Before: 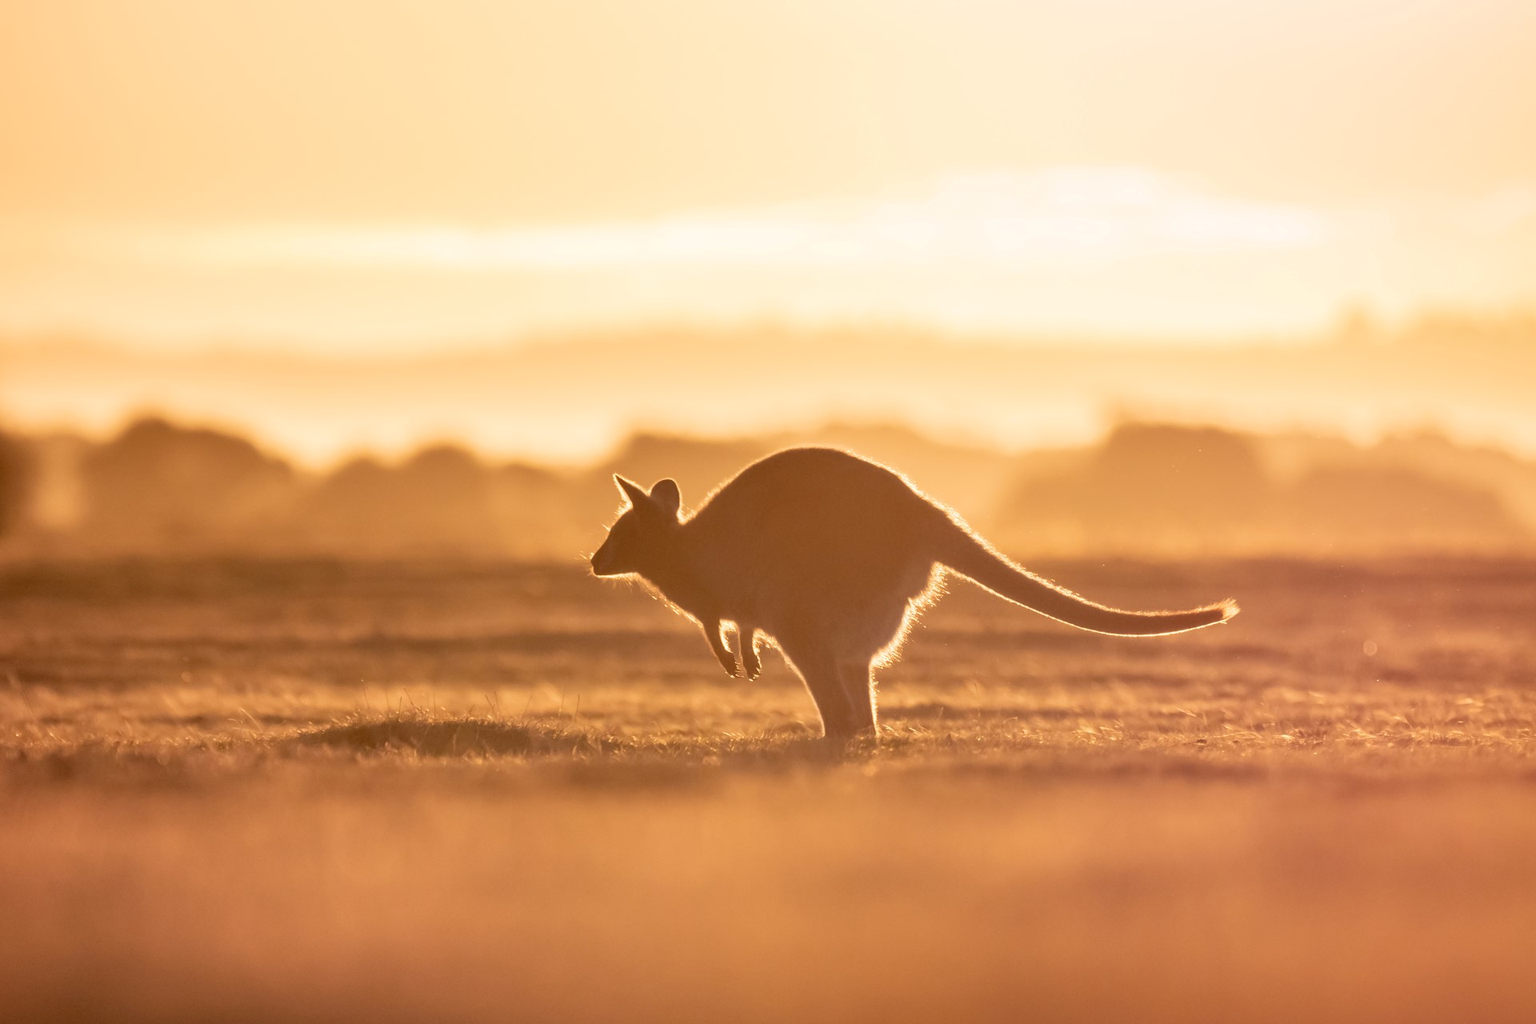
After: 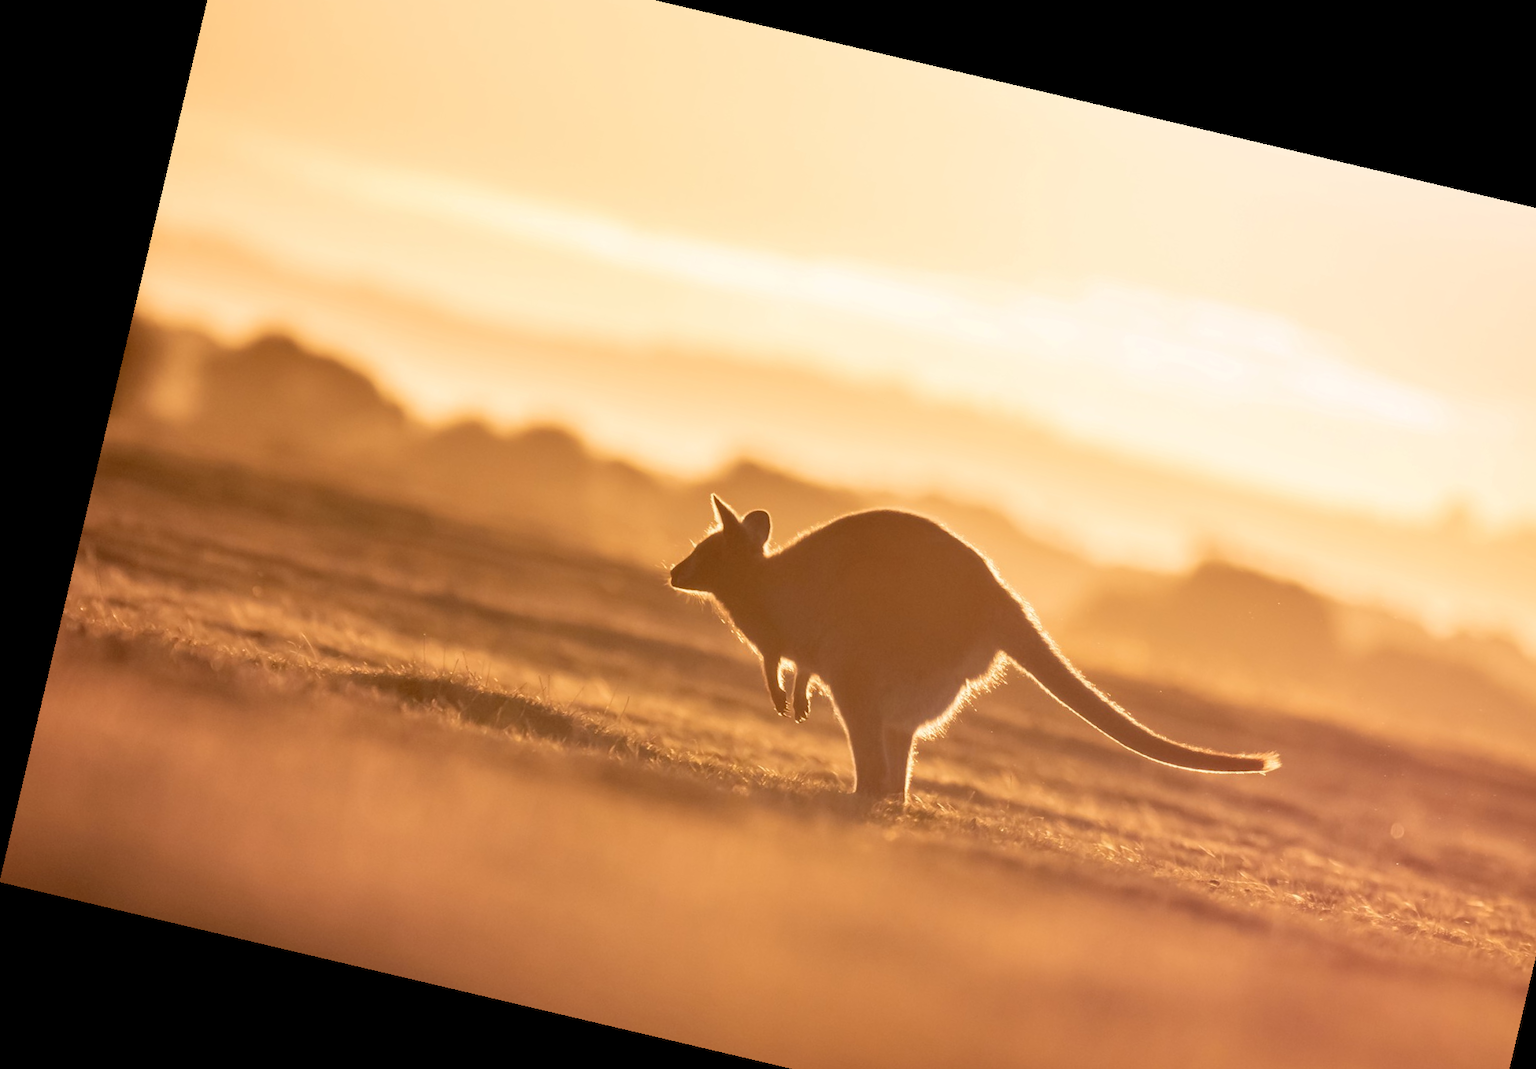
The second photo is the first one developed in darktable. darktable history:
crop: top 7.49%, right 9.717%, bottom 11.943%
rotate and perspective: rotation 13.27°, automatic cropping off
